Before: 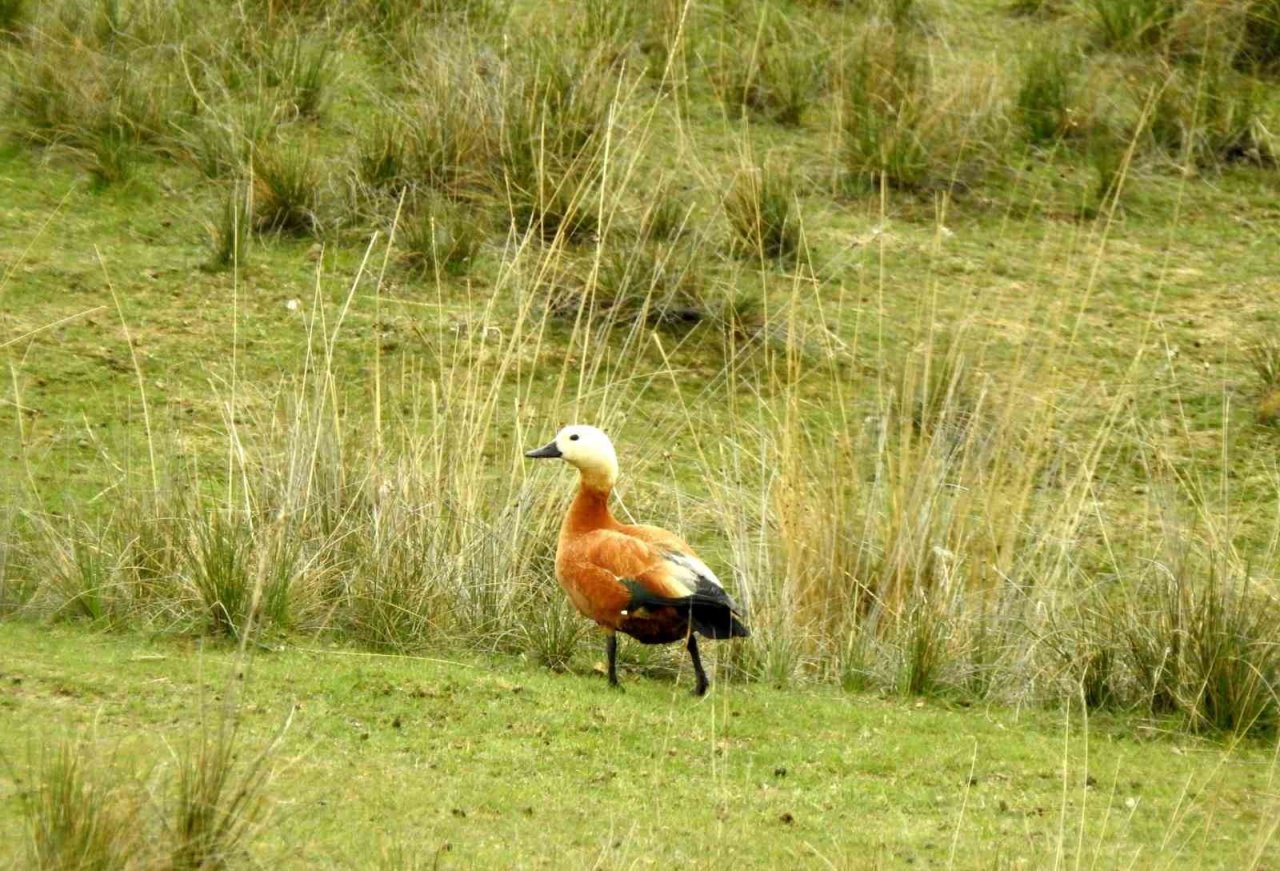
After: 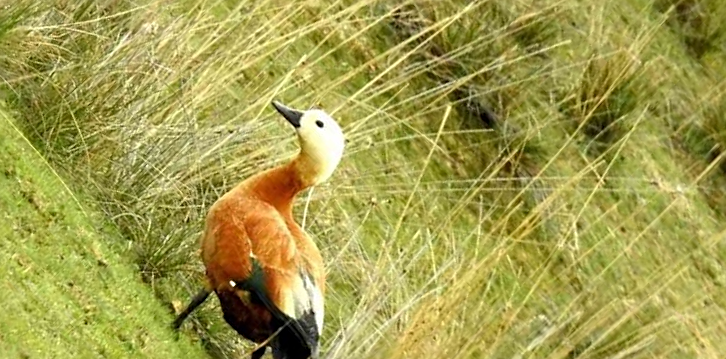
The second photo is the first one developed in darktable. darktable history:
crop and rotate: angle -44.57°, top 16.322%, right 0.978%, bottom 11.73%
sharpen: on, module defaults
